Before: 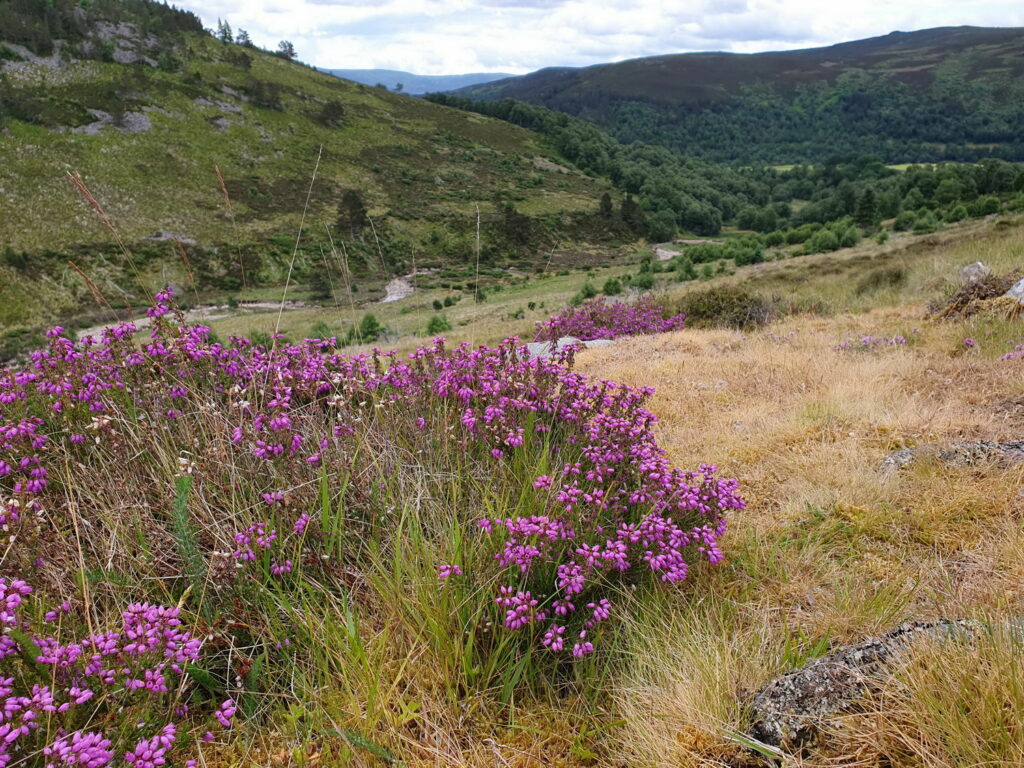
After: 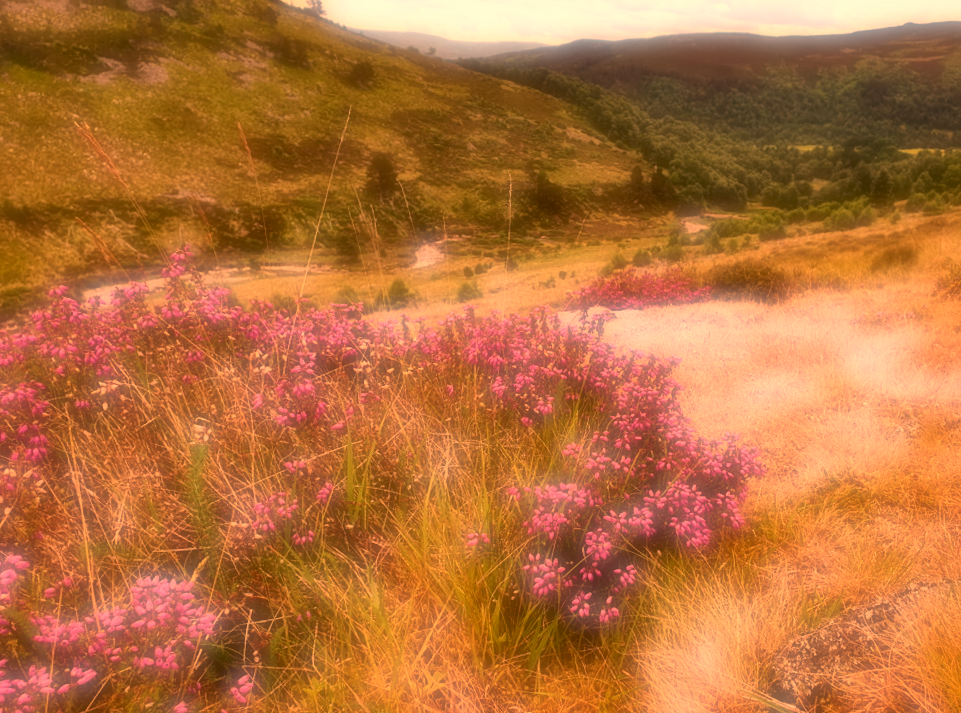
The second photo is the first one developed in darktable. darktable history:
color correction: highlights a* 10.21, highlights b* 9.79, shadows a* 8.61, shadows b* 7.88, saturation 0.8
rotate and perspective: rotation 0.679°, lens shift (horizontal) 0.136, crop left 0.009, crop right 0.991, crop top 0.078, crop bottom 0.95
white balance: red 1.467, blue 0.684
crop and rotate: right 5.167%
color balance rgb: perceptual saturation grading › global saturation 20%, global vibrance 20%
local contrast: mode bilateral grid, contrast 25, coarseness 60, detail 151%, midtone range 0.2
soften: on, module defaults
tone equalizer: on, module defaults
